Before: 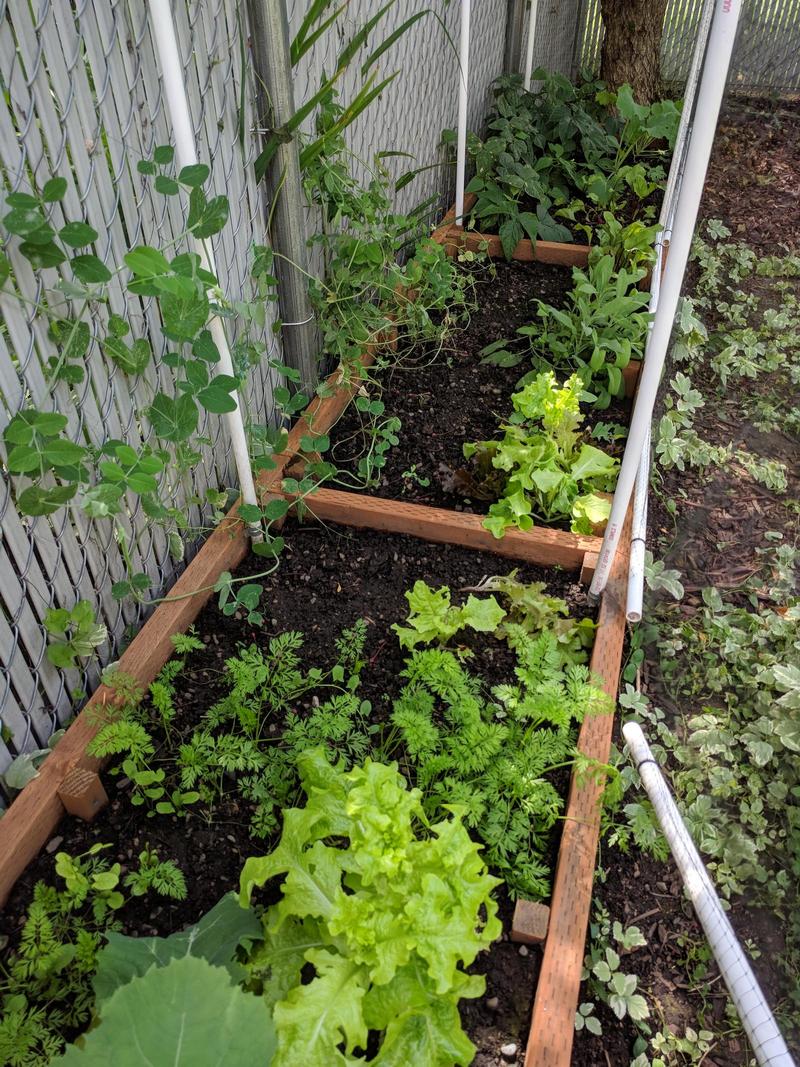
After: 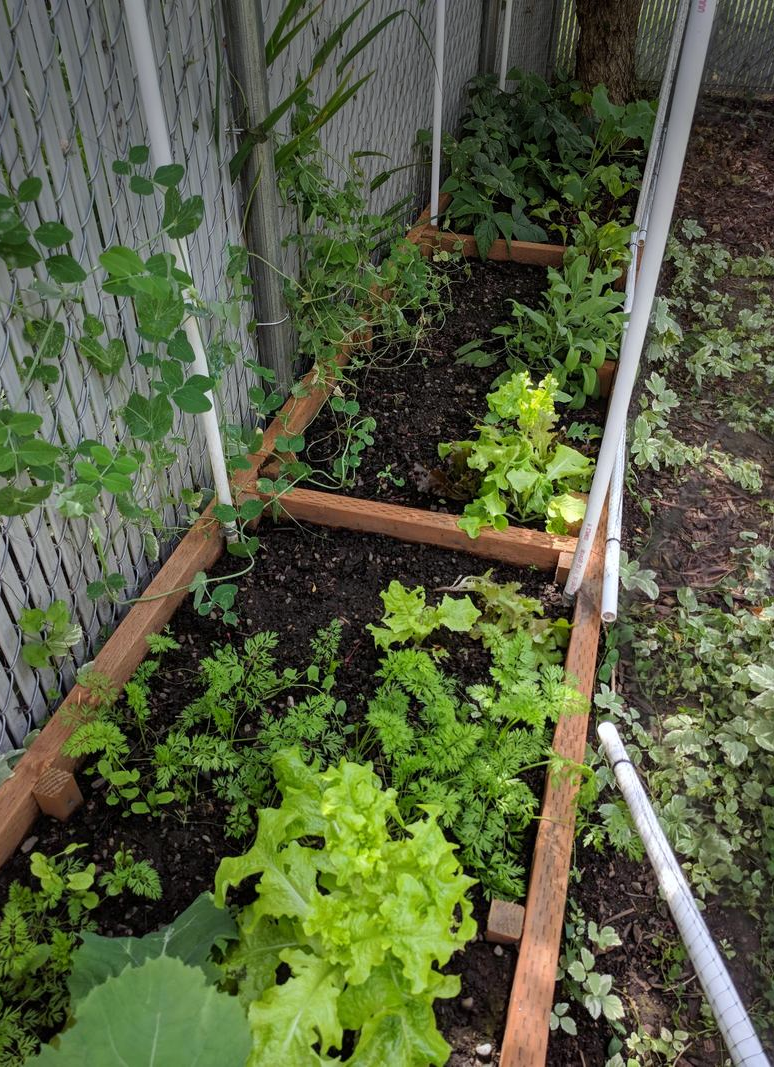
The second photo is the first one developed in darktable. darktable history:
white balance: red 0.982, blue 1.018
crop and rotate: left 3.238%
vignetting: fall-off start 97.52%, fall-off radius 100%, brightness -0.574, saturation 0, center (-0.027, 0.404), width/height ratio 1.368, unbound false
